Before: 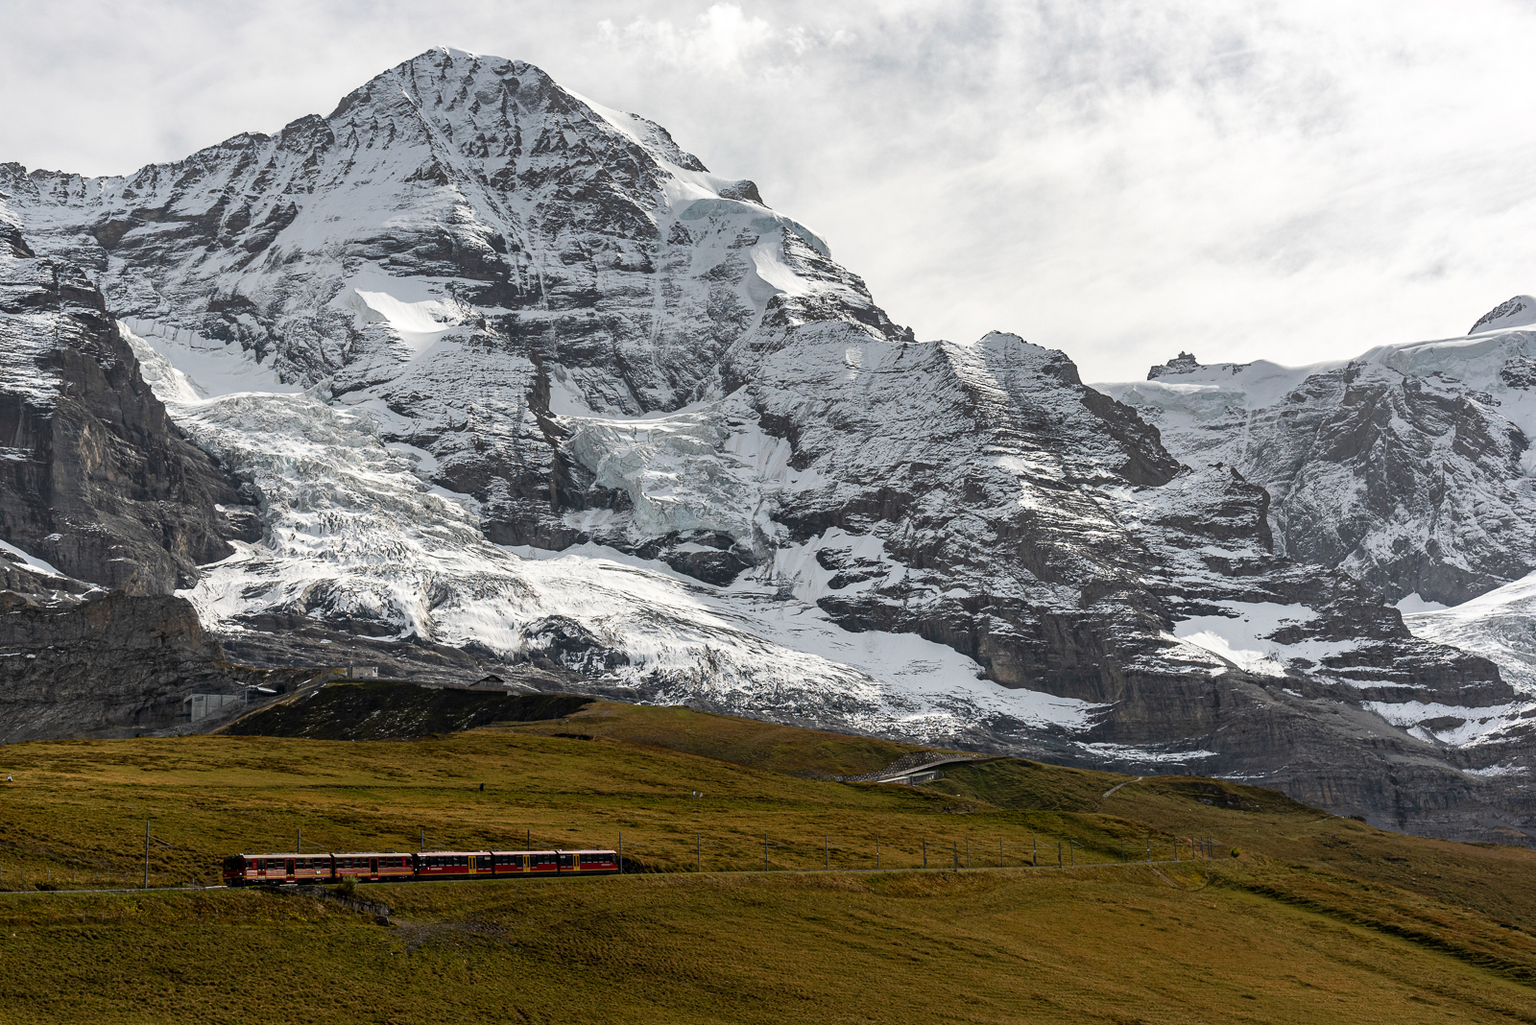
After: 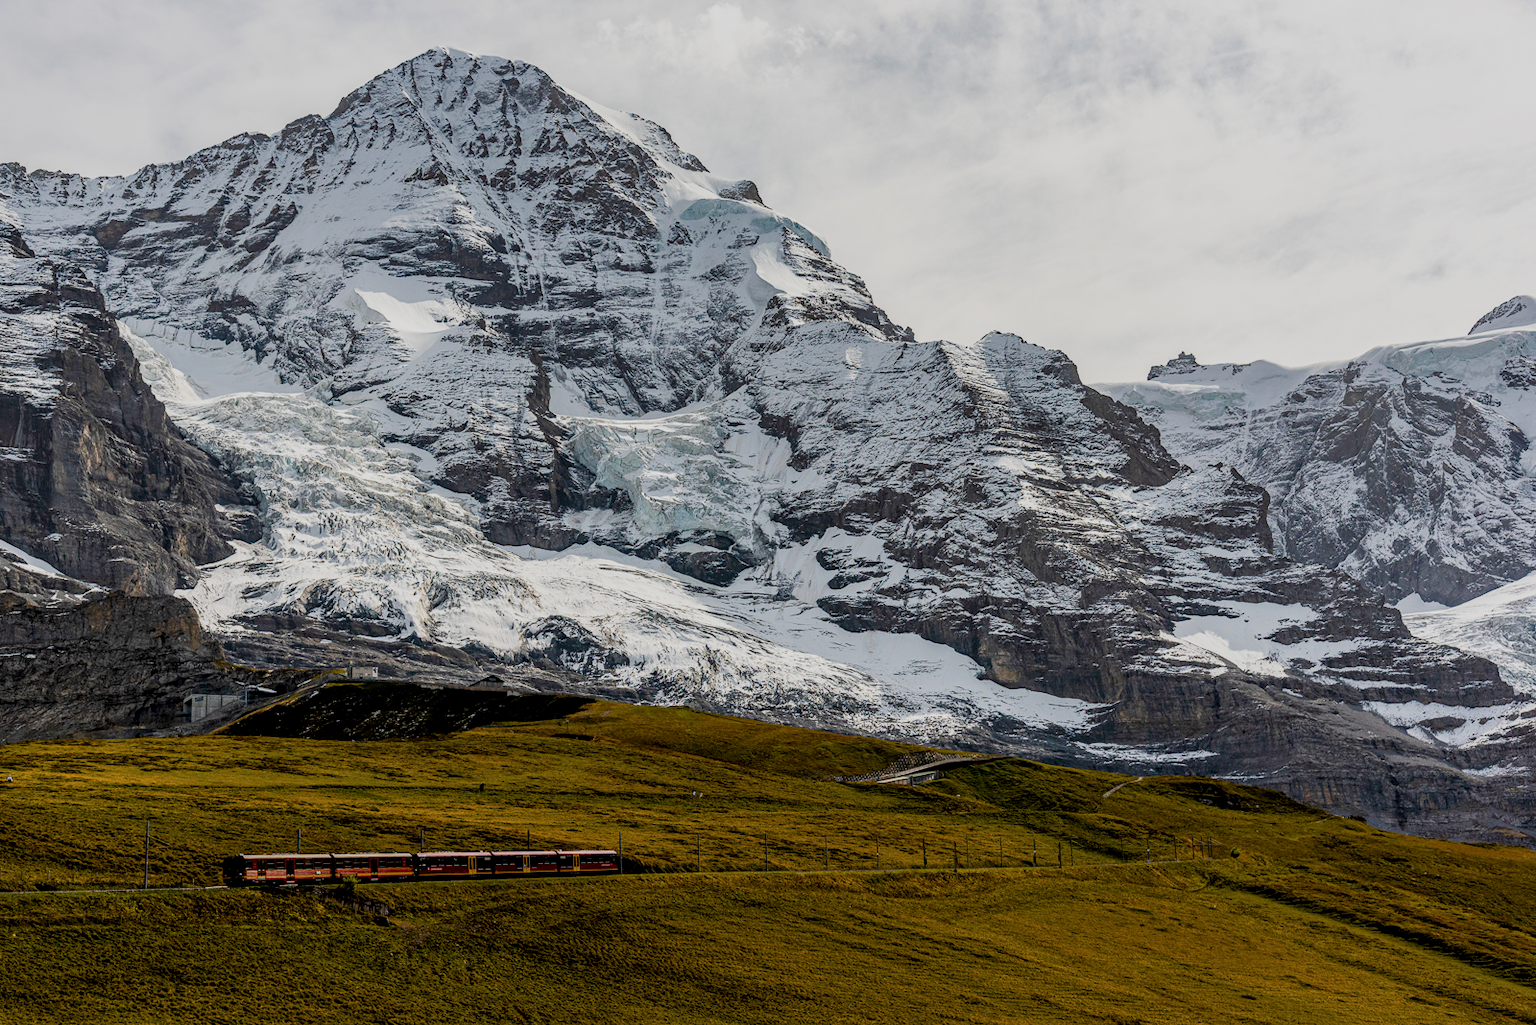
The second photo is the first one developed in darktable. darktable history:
bloom: size 3%, threshold 100%, strength 0%
local contrast: on, module defaults
color balance rgb: perceptual saturation grading › global saturation 20%, perceptual saturation grading › highlights -25%, perceptual saturation grading › shadows 50.52%, global vibrance 40.24%
filmic rgb: black relative exposure -7.65 EV, white relative exposure 4.56 EV, hardness 3.61
